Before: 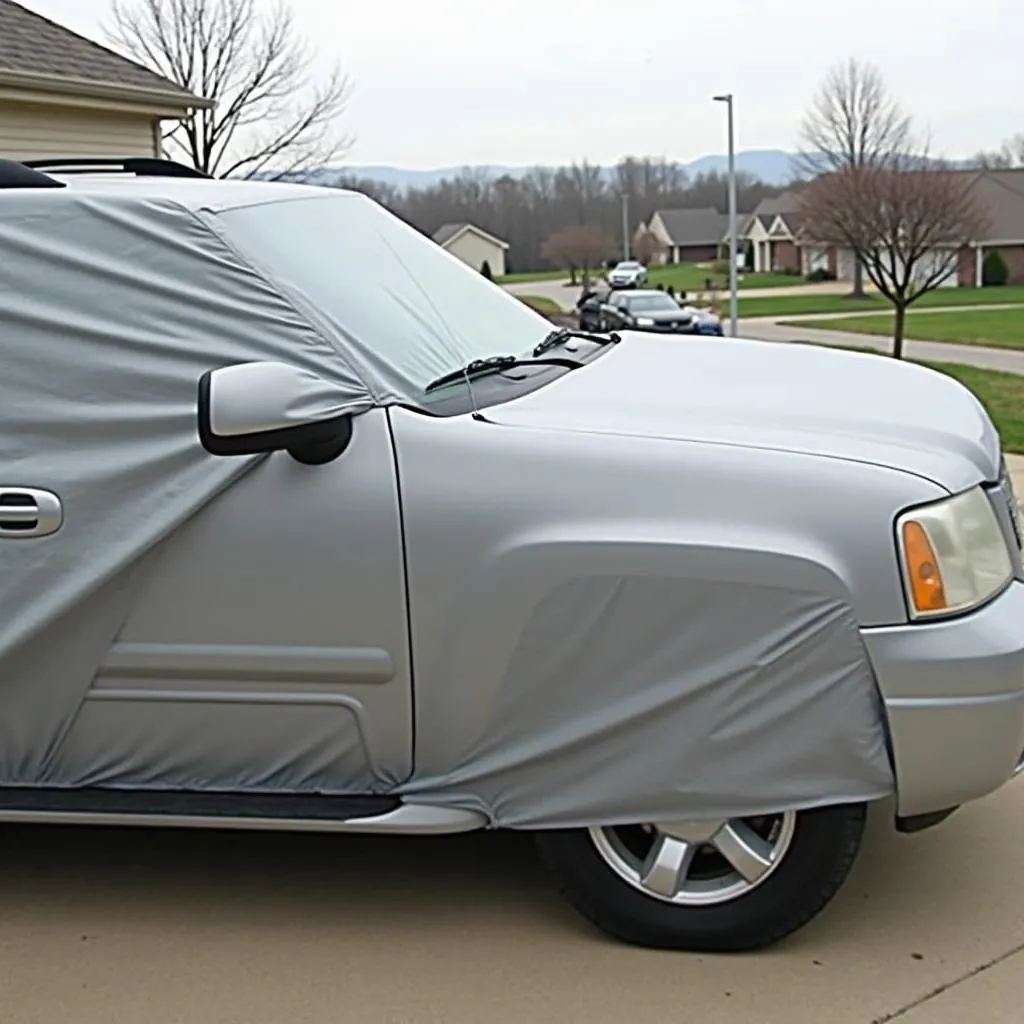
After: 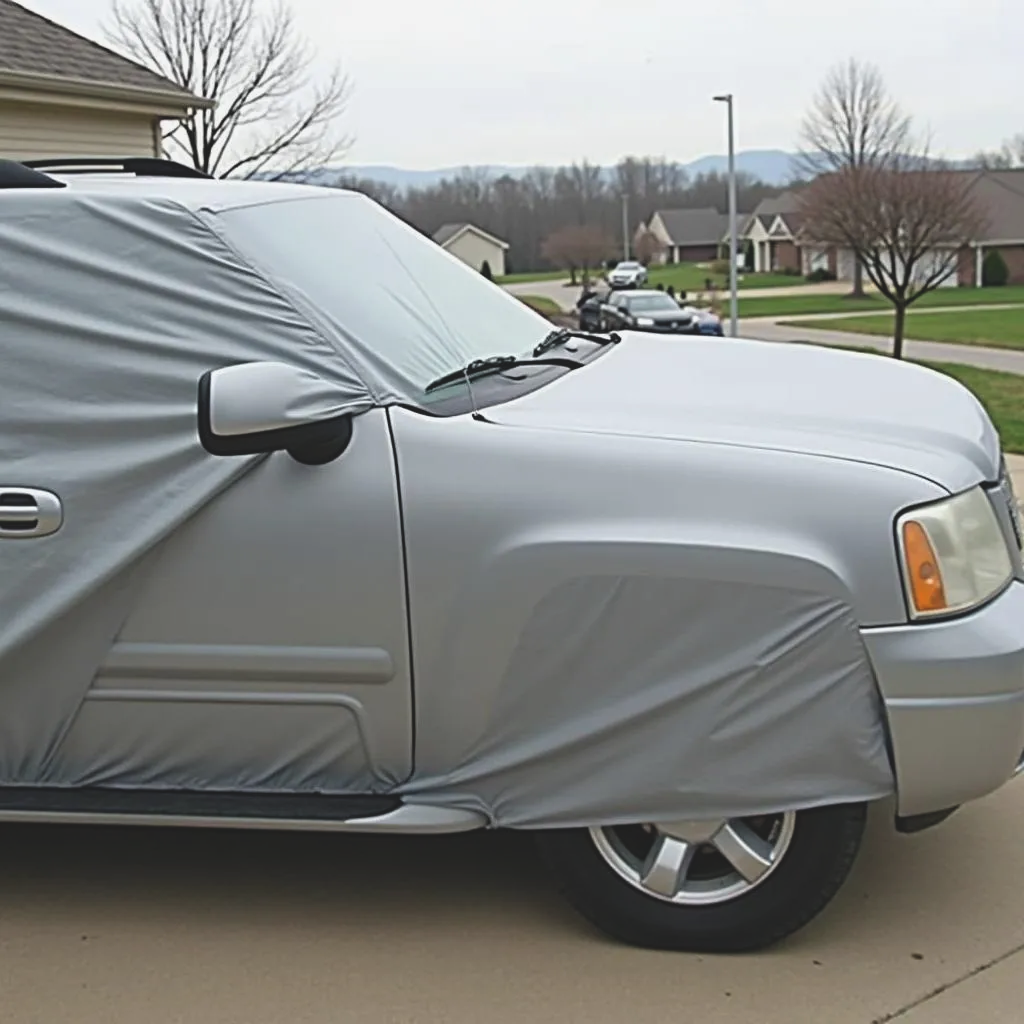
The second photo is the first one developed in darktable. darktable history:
exposure: black level correction -0.015, exposure -0.134 EV, compensate highlight preservation false
contrast equalizer: y [[0.5 ×6], [0.5 ×6], [0.5, 0.5, 0.501, 0.545, 0.707, 0.863], [0 ×6], [0 ×6]], mix 0.139
